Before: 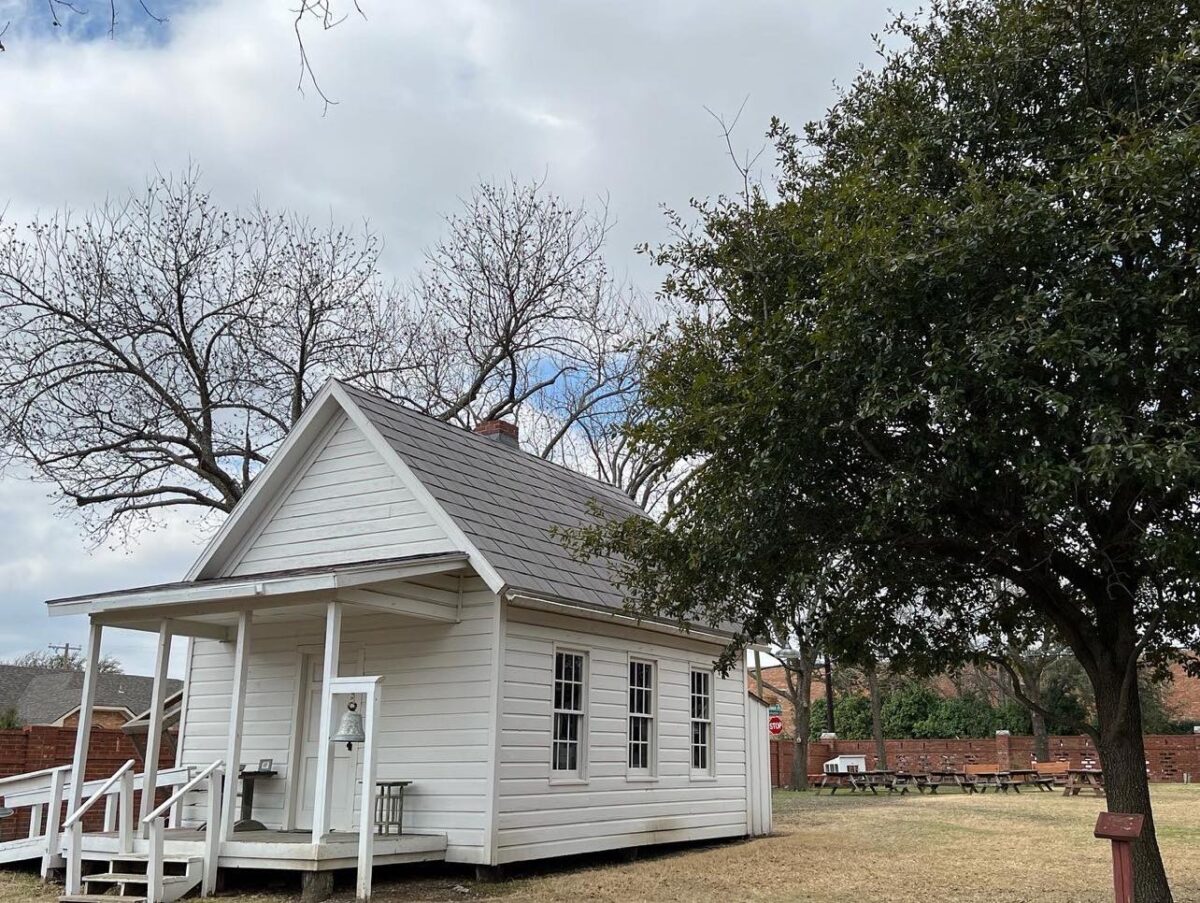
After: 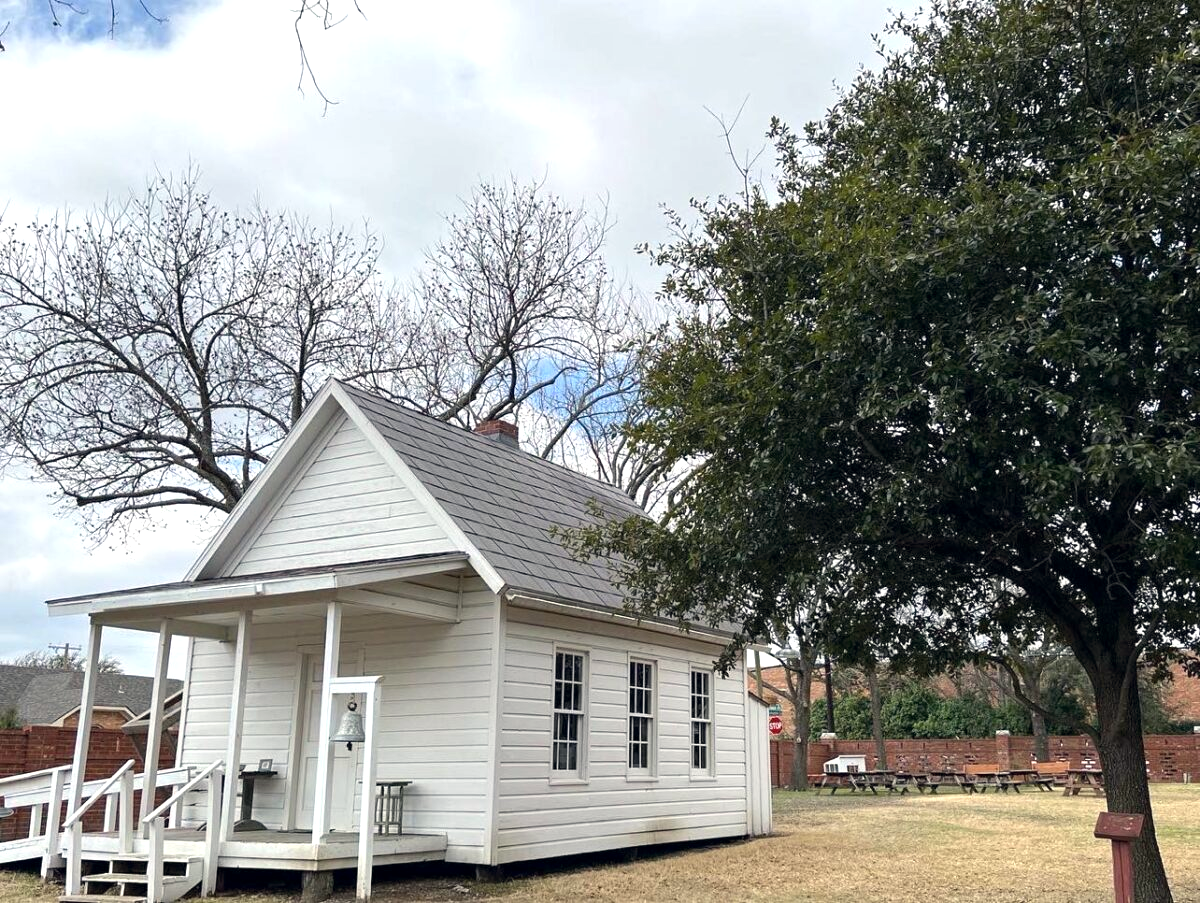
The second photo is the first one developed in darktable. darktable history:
exposure: black level correction 0.001, exposure 0.5 EV, compensate exposure bias true, compensate highlight preservation false
color correction: highlights a* 0.207, highlights b* 2.7, shadows a* -0.874, shadows b* -4.78
